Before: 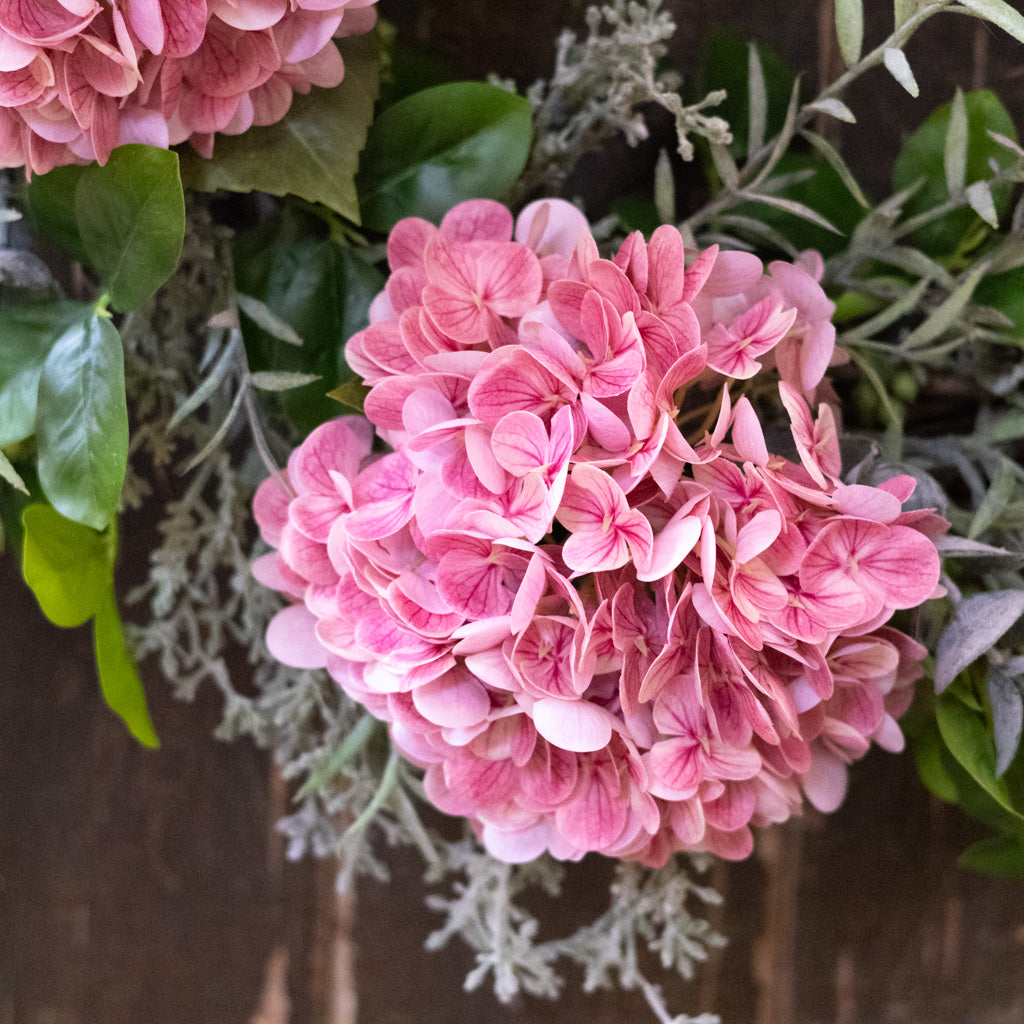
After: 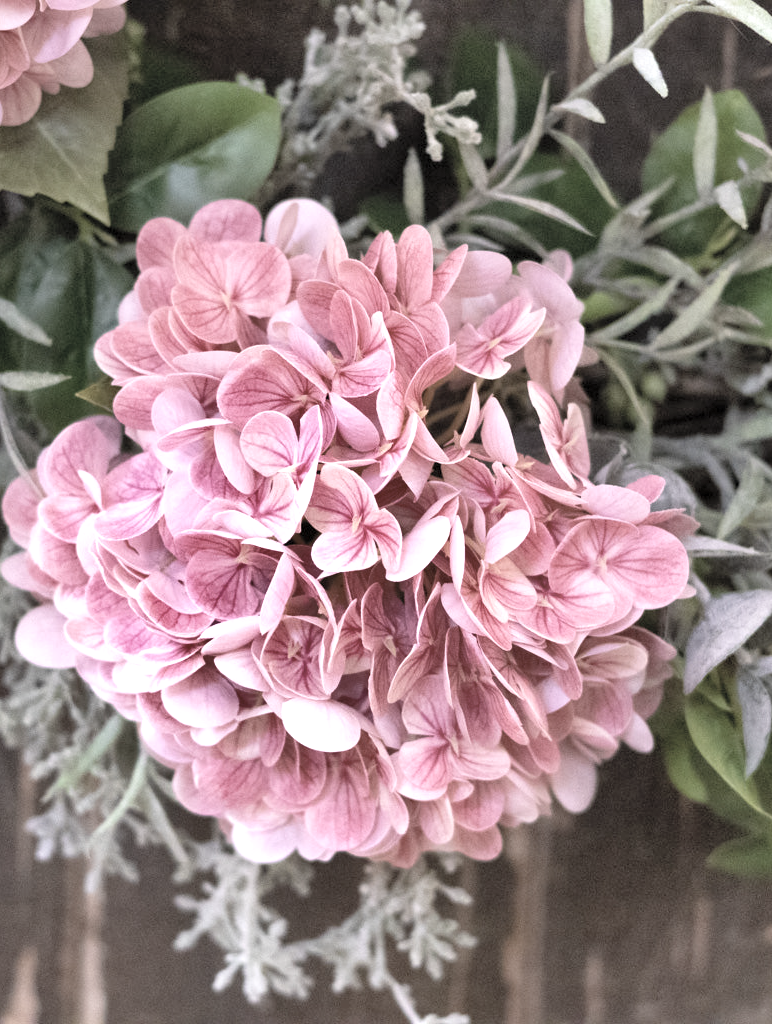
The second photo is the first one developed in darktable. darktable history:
crop and rotate: left 24.6%
contrast brightness saturation: brightness 0.18, saturation -0.5
tone equalizer: -8 EV -0.55 EV
shadows and highlights: shadows 75, highlights -60.85, soften with gaussian
exposure: black level correction 0.001, exposure 0.5 EV, compensate exposure bias true, compensate highlight preservation false
